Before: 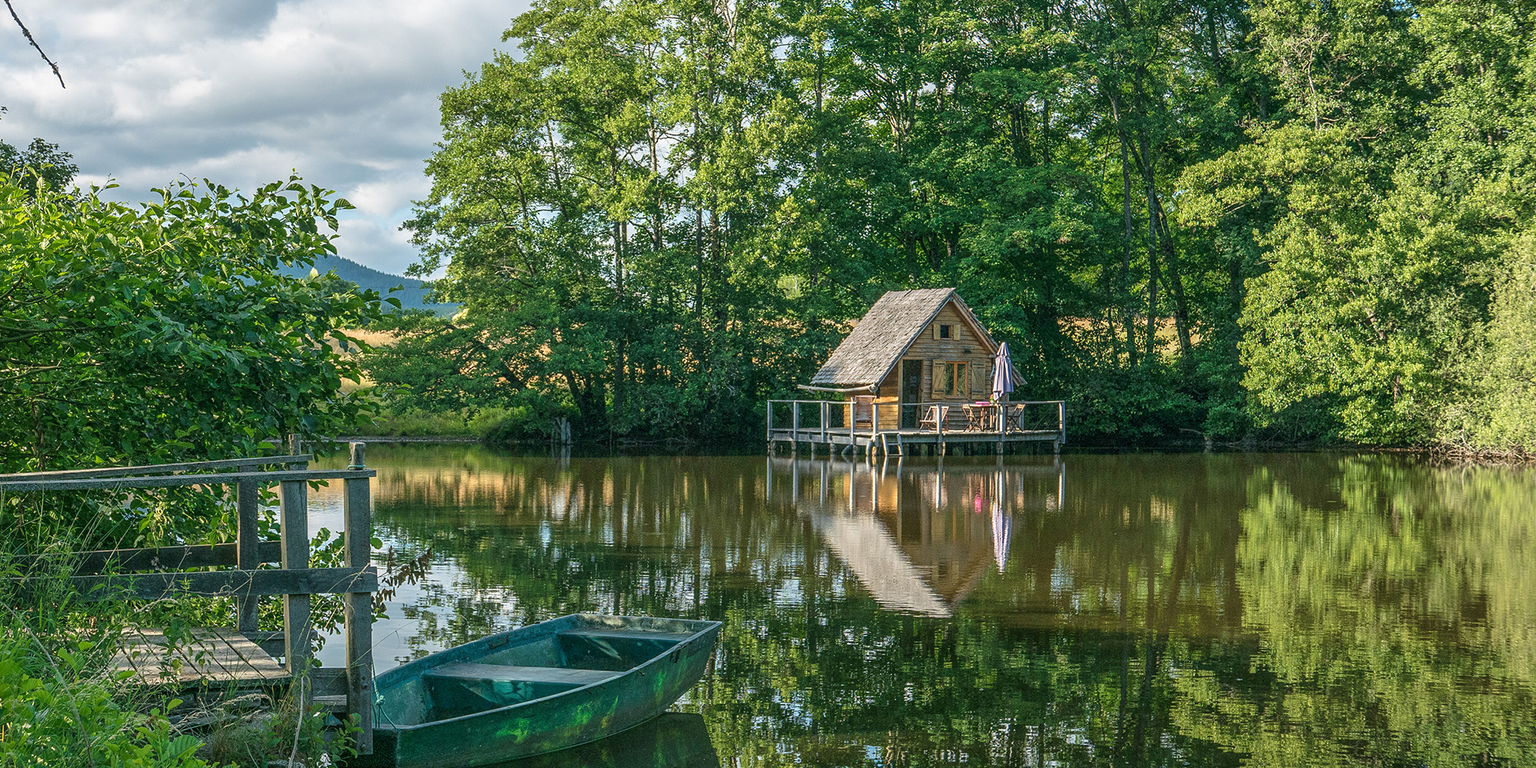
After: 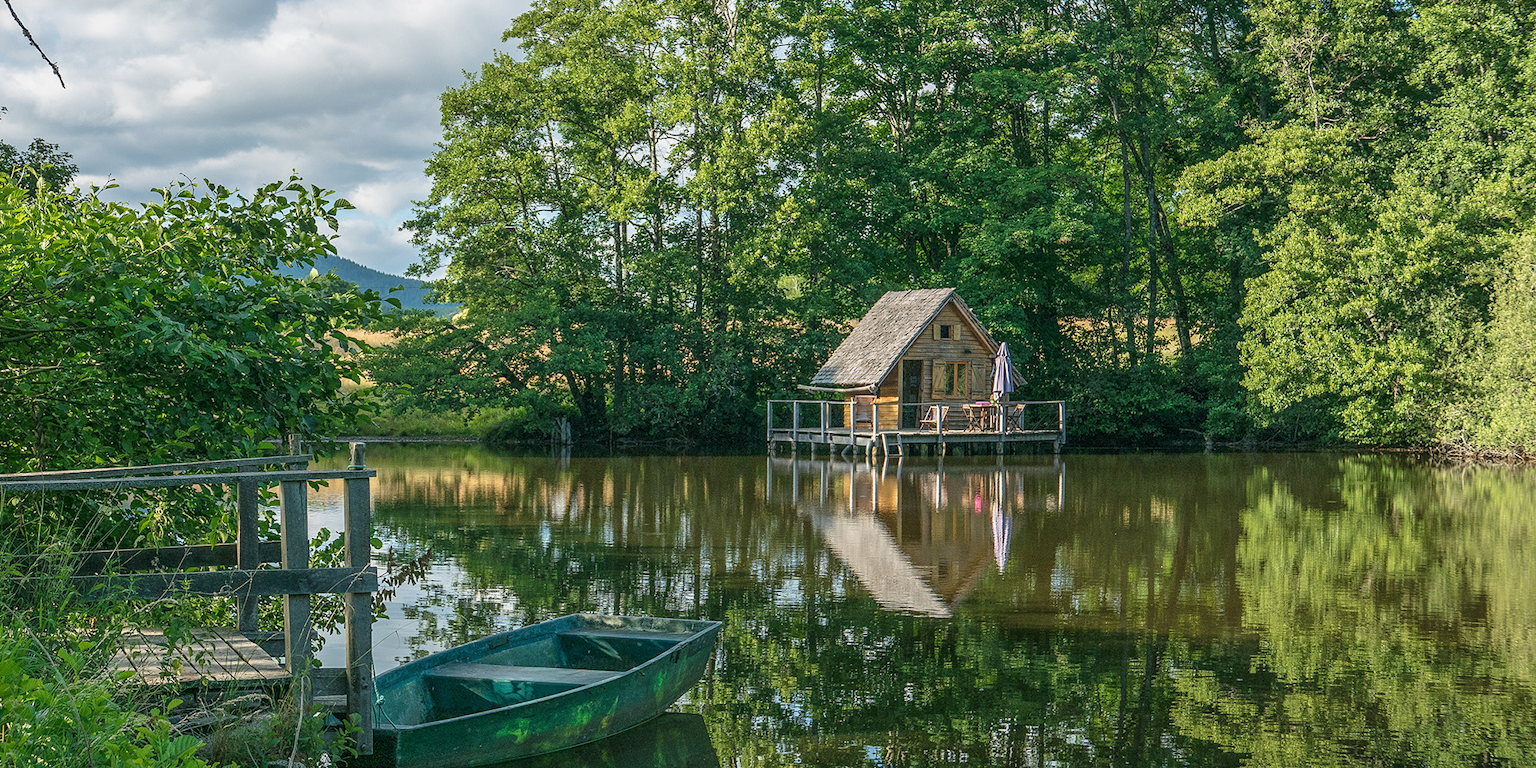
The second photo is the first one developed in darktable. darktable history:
white balance: emerald 1
exposure: exposure -0.064 EV, compensate highlight preservation false
color balance: on, module defaults
